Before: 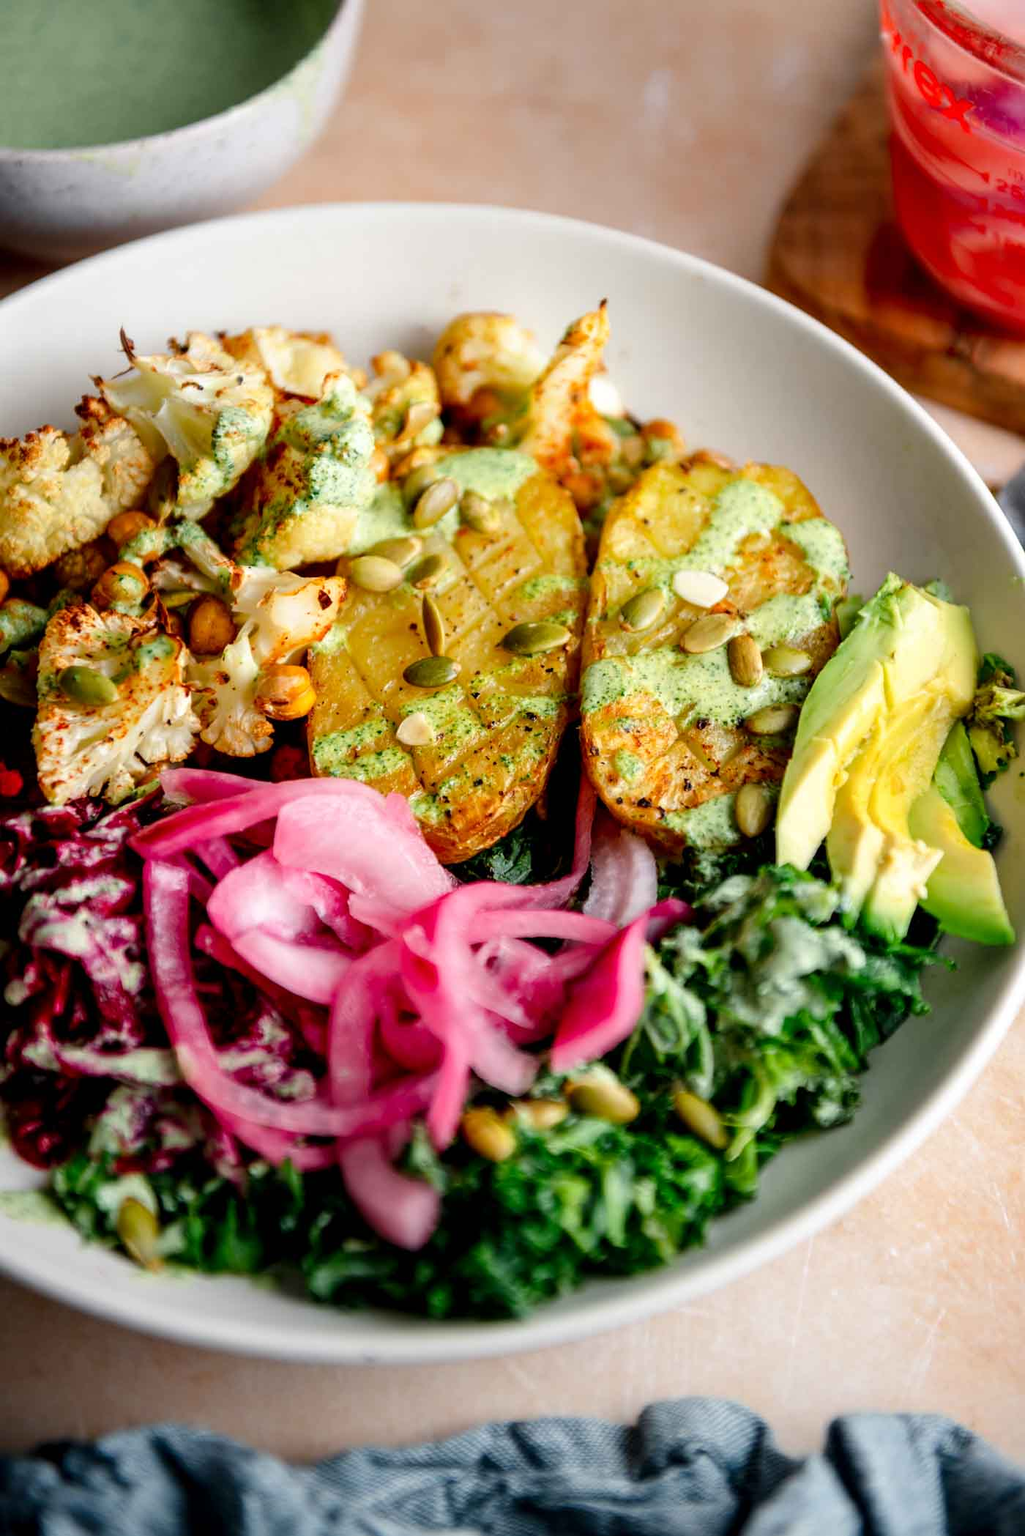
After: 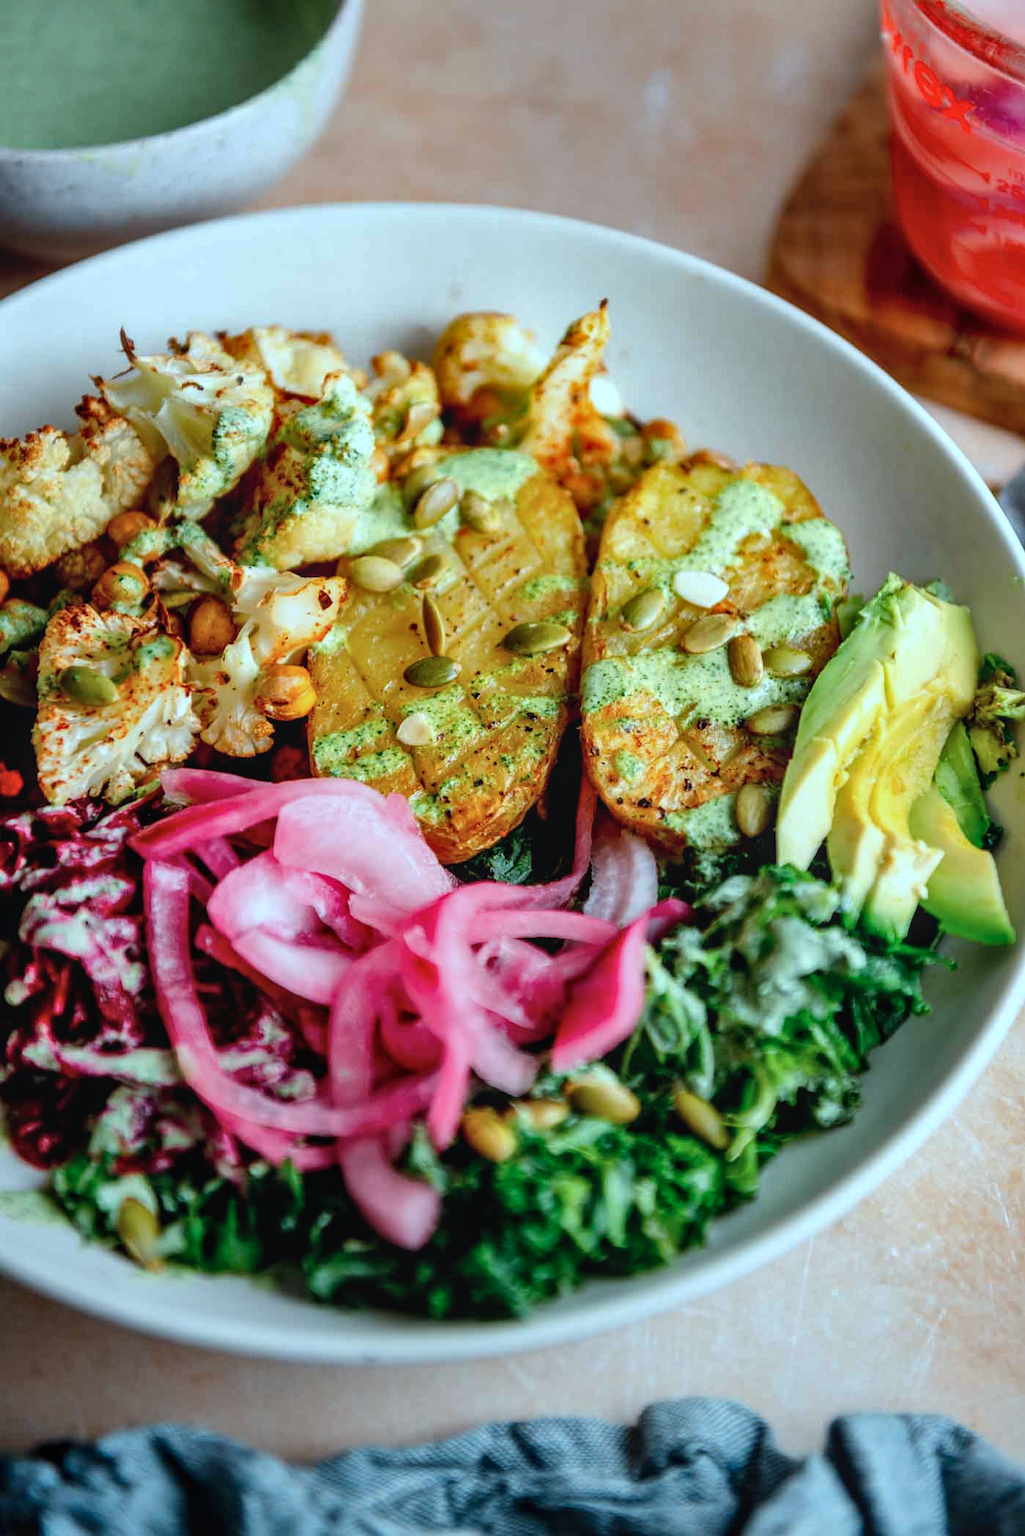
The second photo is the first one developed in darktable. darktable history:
color correction: highlights a* -11.3, highlights b* -15.42
shadows and highlights: soften with gaussian
local contrast: detail 109%
